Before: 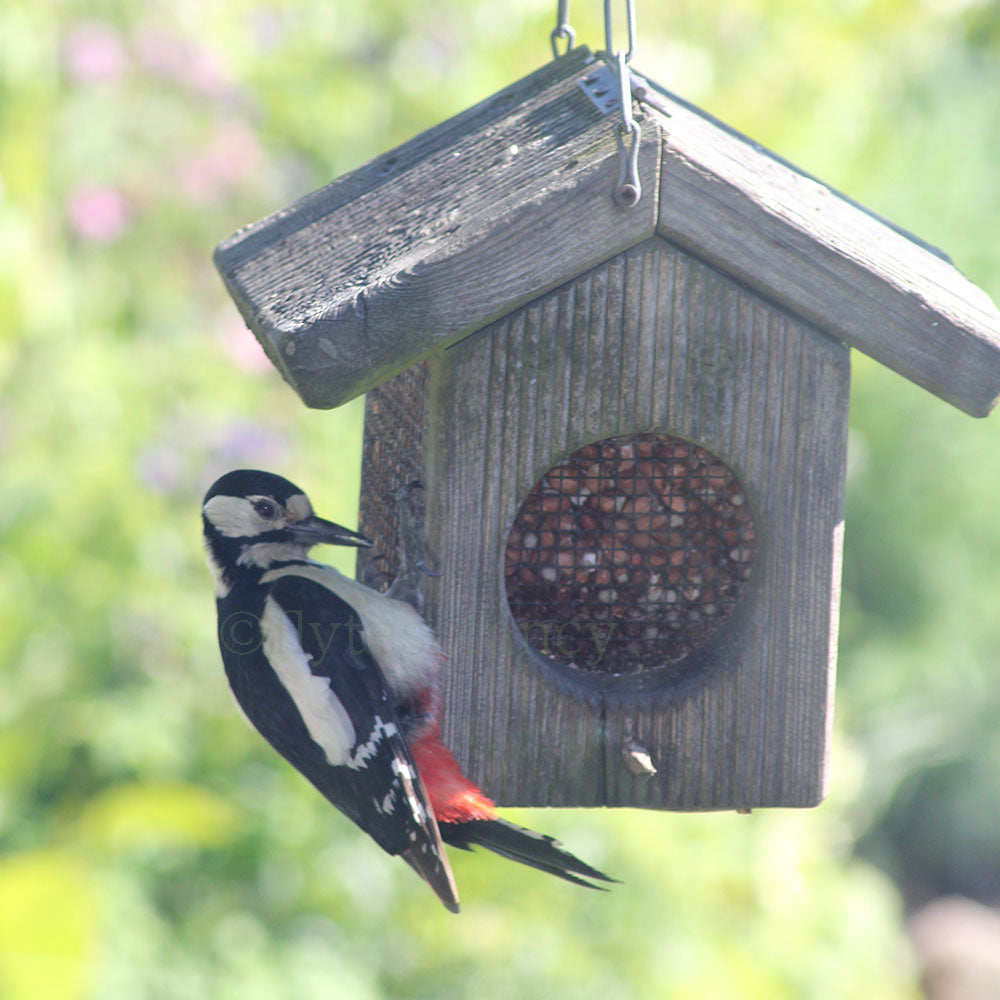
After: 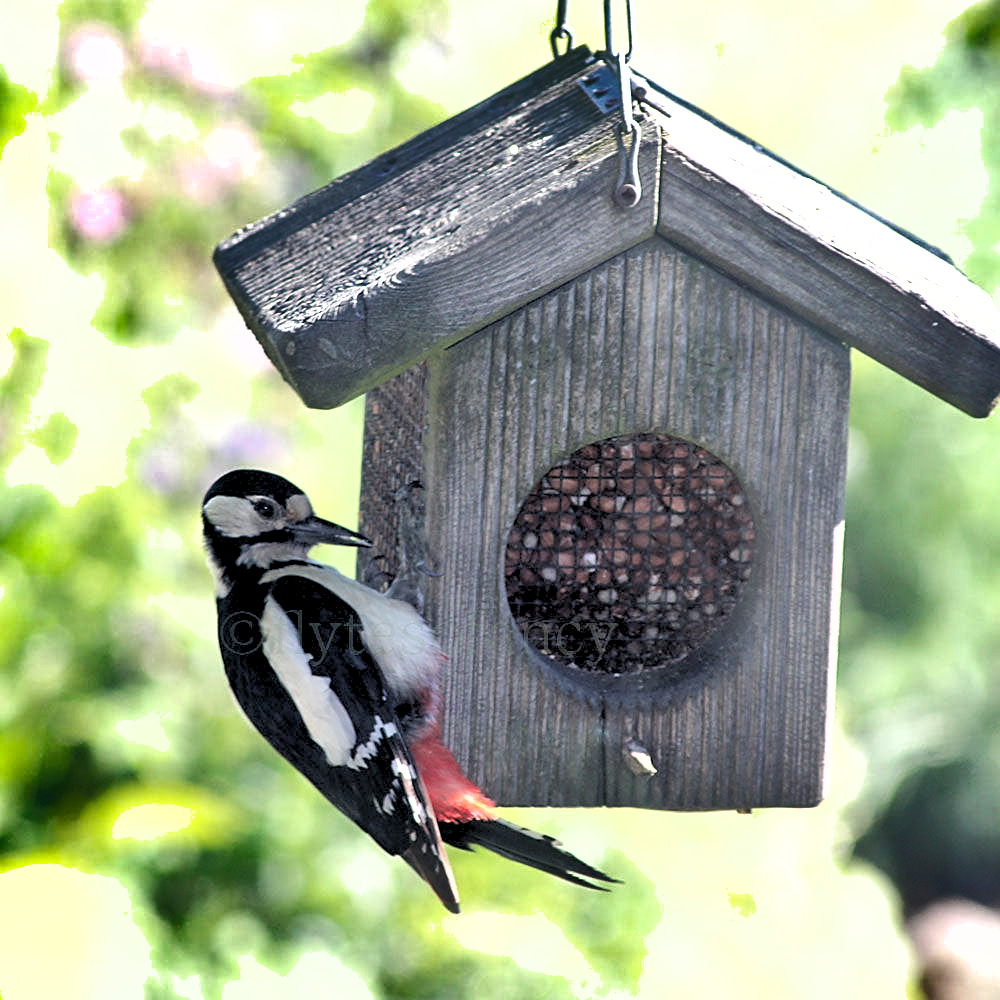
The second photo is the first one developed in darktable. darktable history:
rgb levels: levels [[0.029, 0.461, 0.922], [0, 0.5, 1], [0, 0.5, 1]]
sharpen: on, module defaults
tone equalizer: -8 EV -0.417 EV, -7 EV -0.389 EV, -6 EV -0.333 EV, -5 EV -0.222 EV, -3 EV 0.222 EV, -2 EV 0.333 EV, -1 EV 0.389 EV, +0 EV 0.417 EV, edges refinement/feathering 500, mask exposure compensation -1.57 EV, preserve details no
shadows and highlights: radius 108.52, shadows 44.07, highlights -67.8, low approximation 0.01, soften with gaussian
